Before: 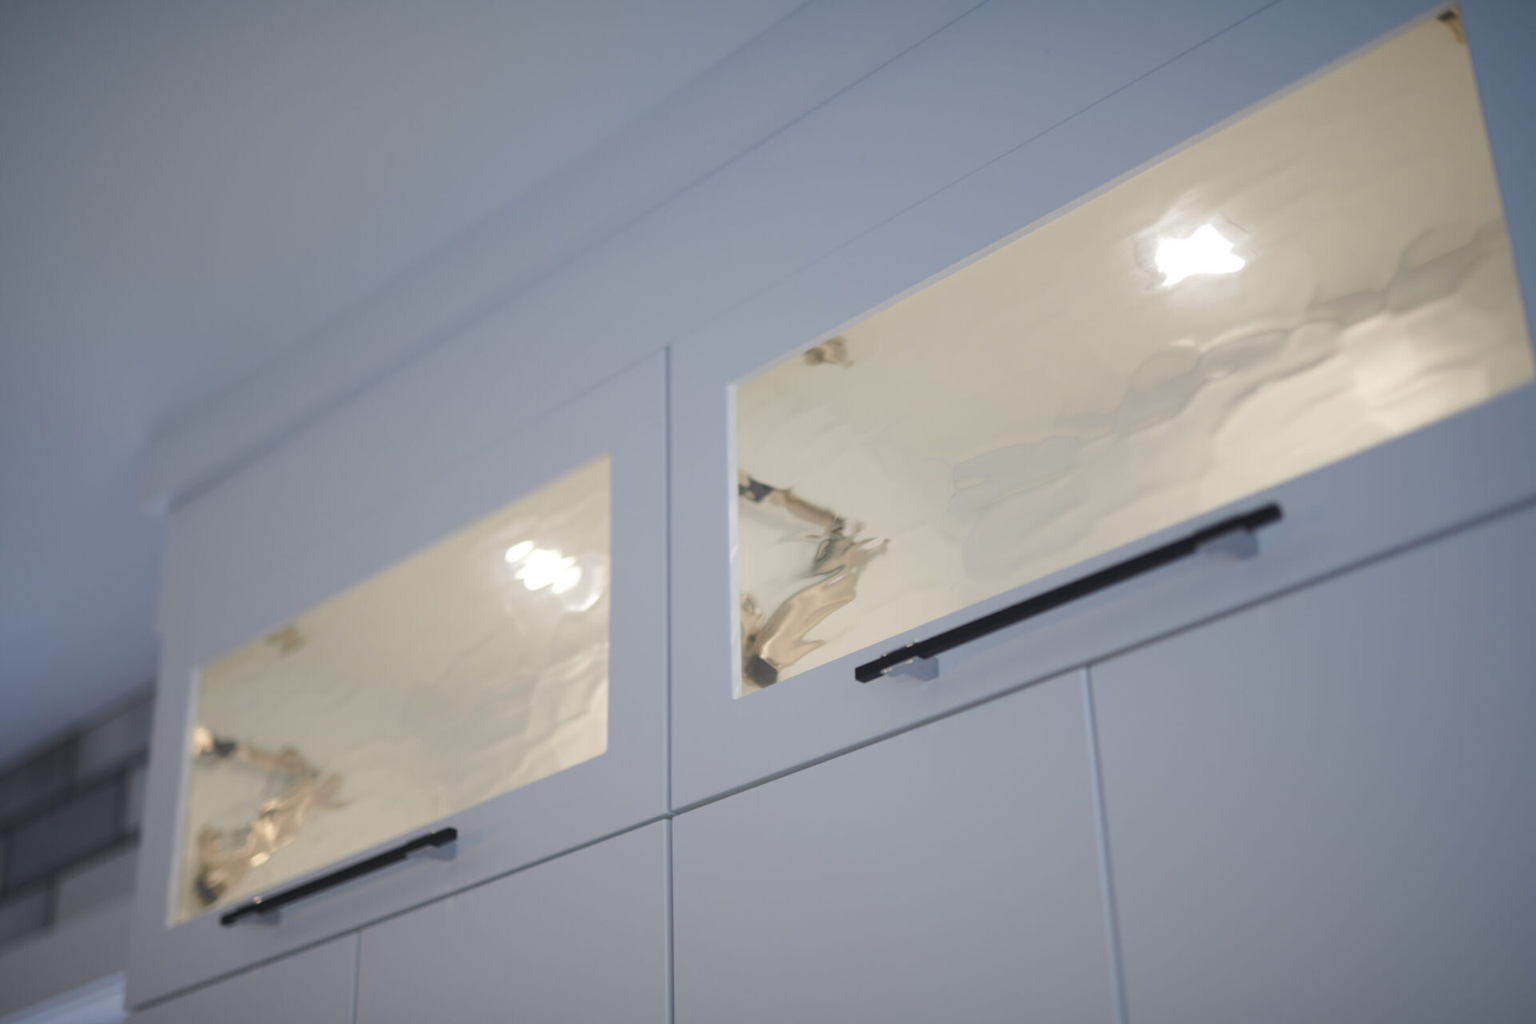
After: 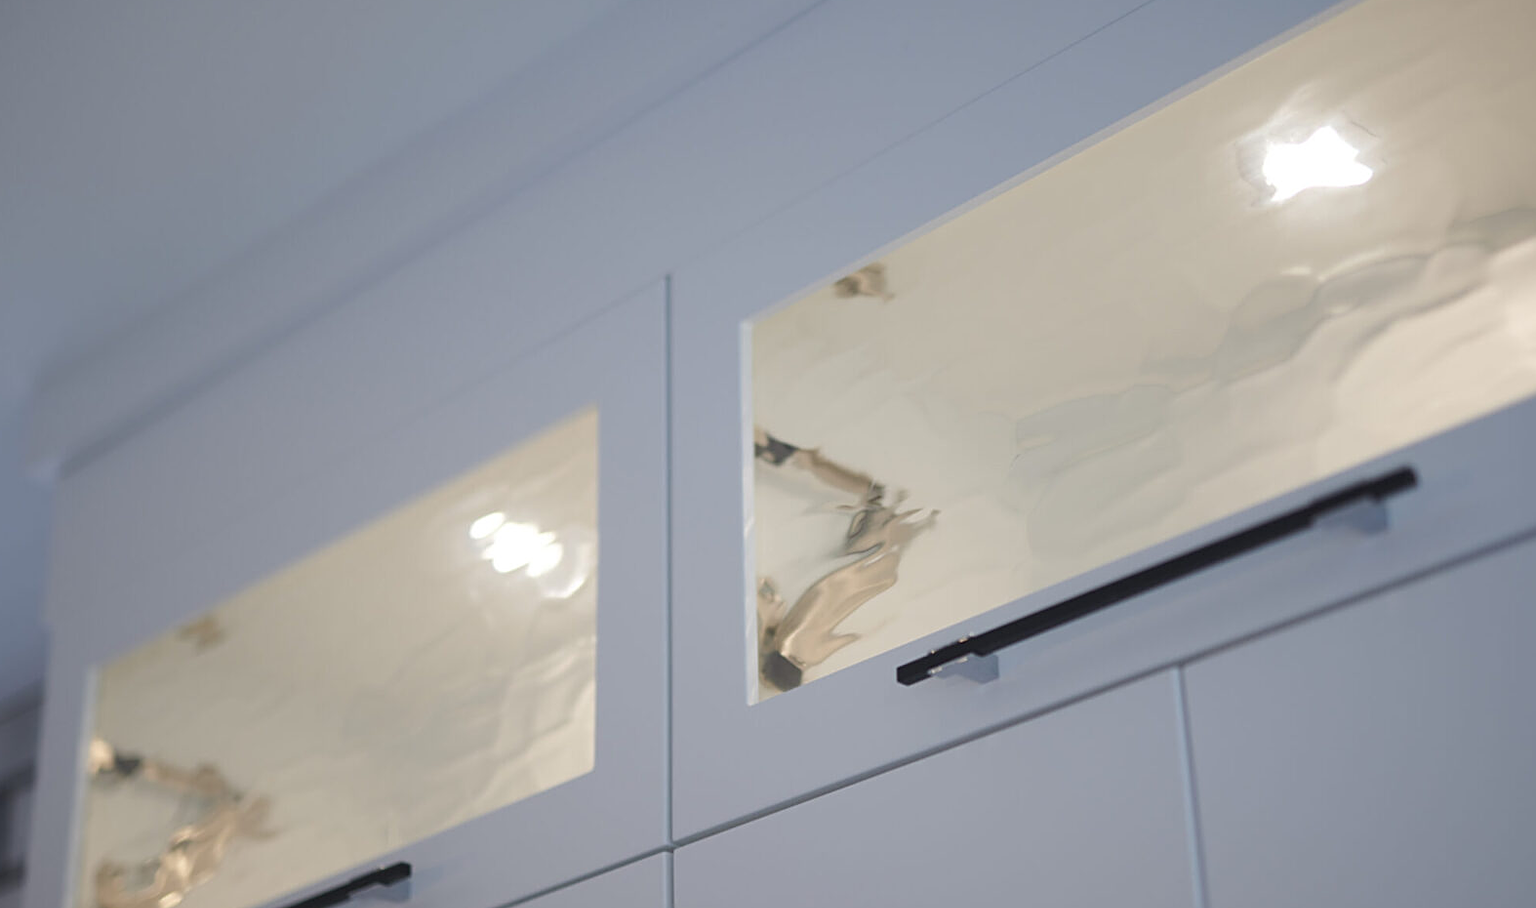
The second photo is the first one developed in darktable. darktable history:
sharpen: on, module defaults
crop: left 7.856%, top 11.836%, right 10.12%, bottom 15.387%
